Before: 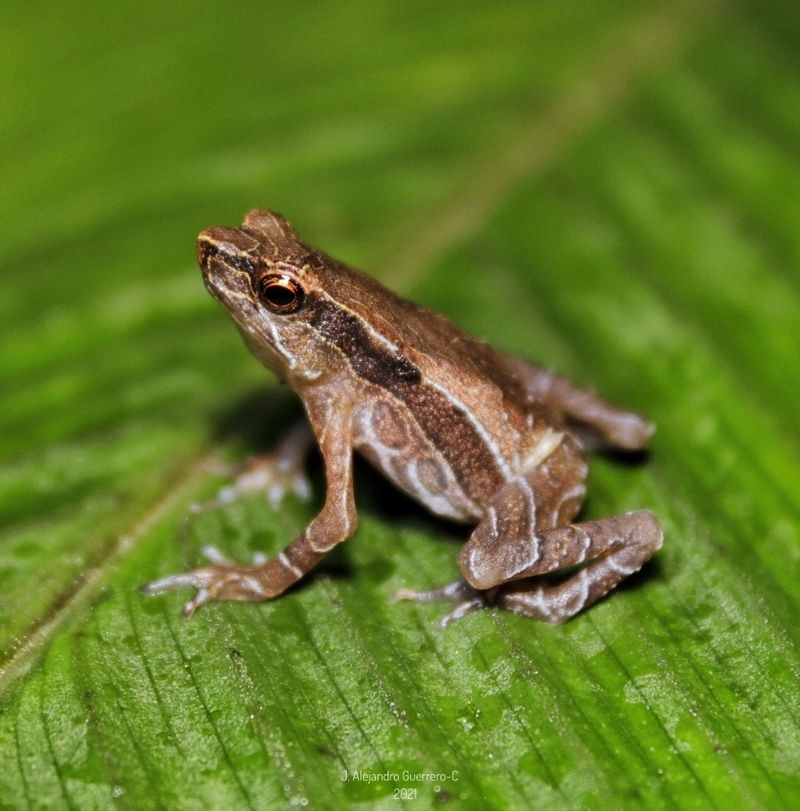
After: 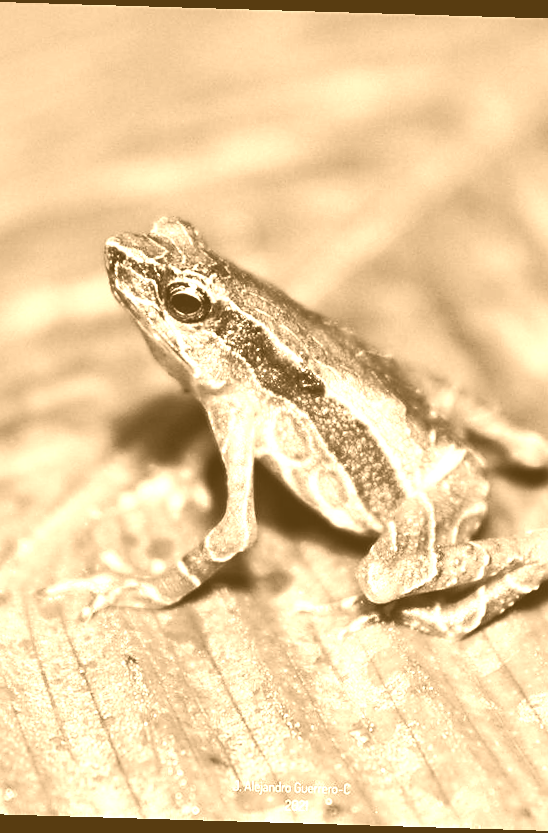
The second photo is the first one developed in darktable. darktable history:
crop and rotate: left 13.342%, right 19.991%
rotate and perspective: rotation 1.72°, automatic cropping off
contrast brightness saturation: contrast 0.15, brightness -0.01, saturation 0.1
exposure: compensate highlight preservation false
base curve: curves: ch0 [(0, 0) (0.036, 0.037) (0.121, 0.228) (0.46, 0.76) (0.859, 0.983) (1, 1)], preserve colors none
sharpen: radius 1.864, amount 0.398, threshold 1.271
shadows and highlights: on, module defaults
colorize: hue 28.8°, source mix 100%
